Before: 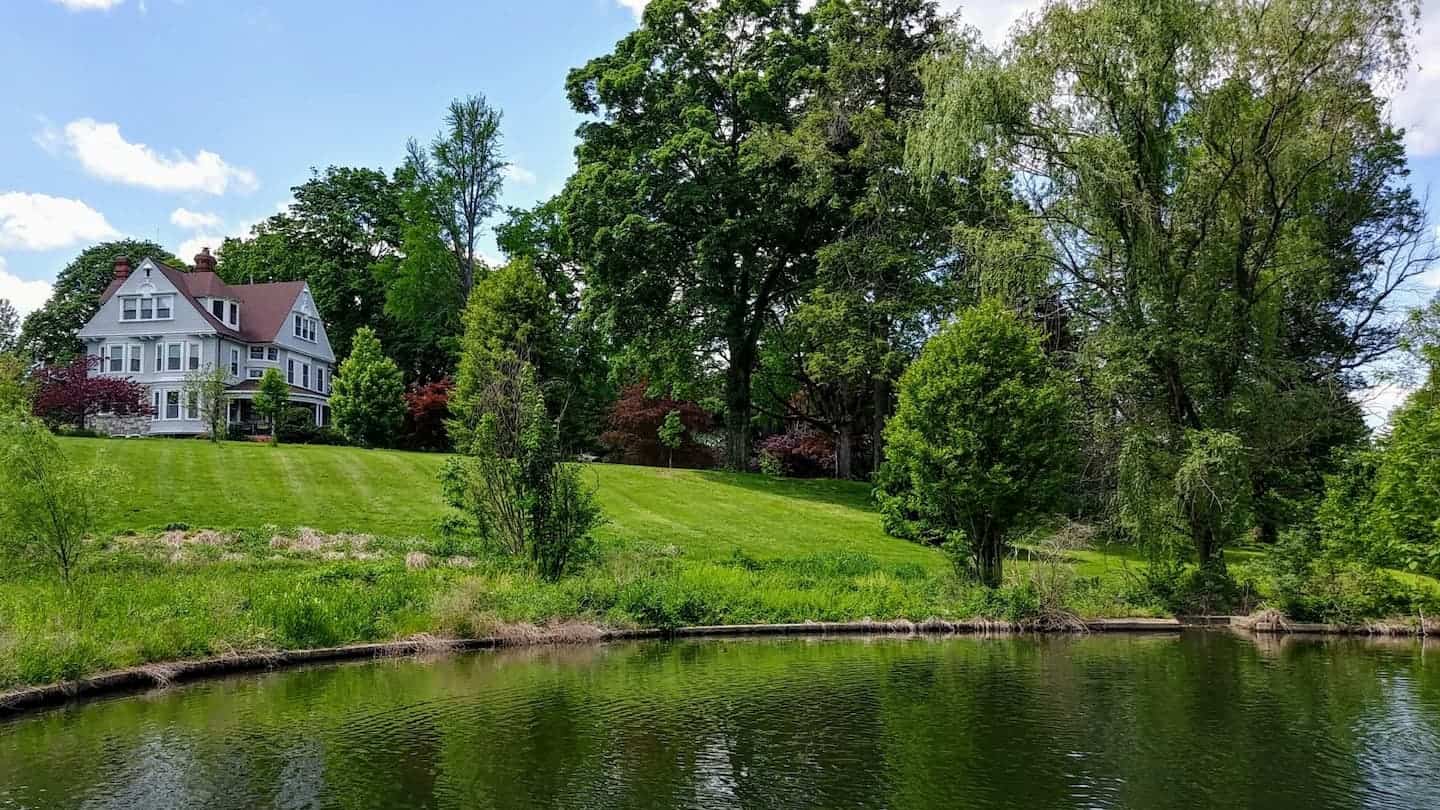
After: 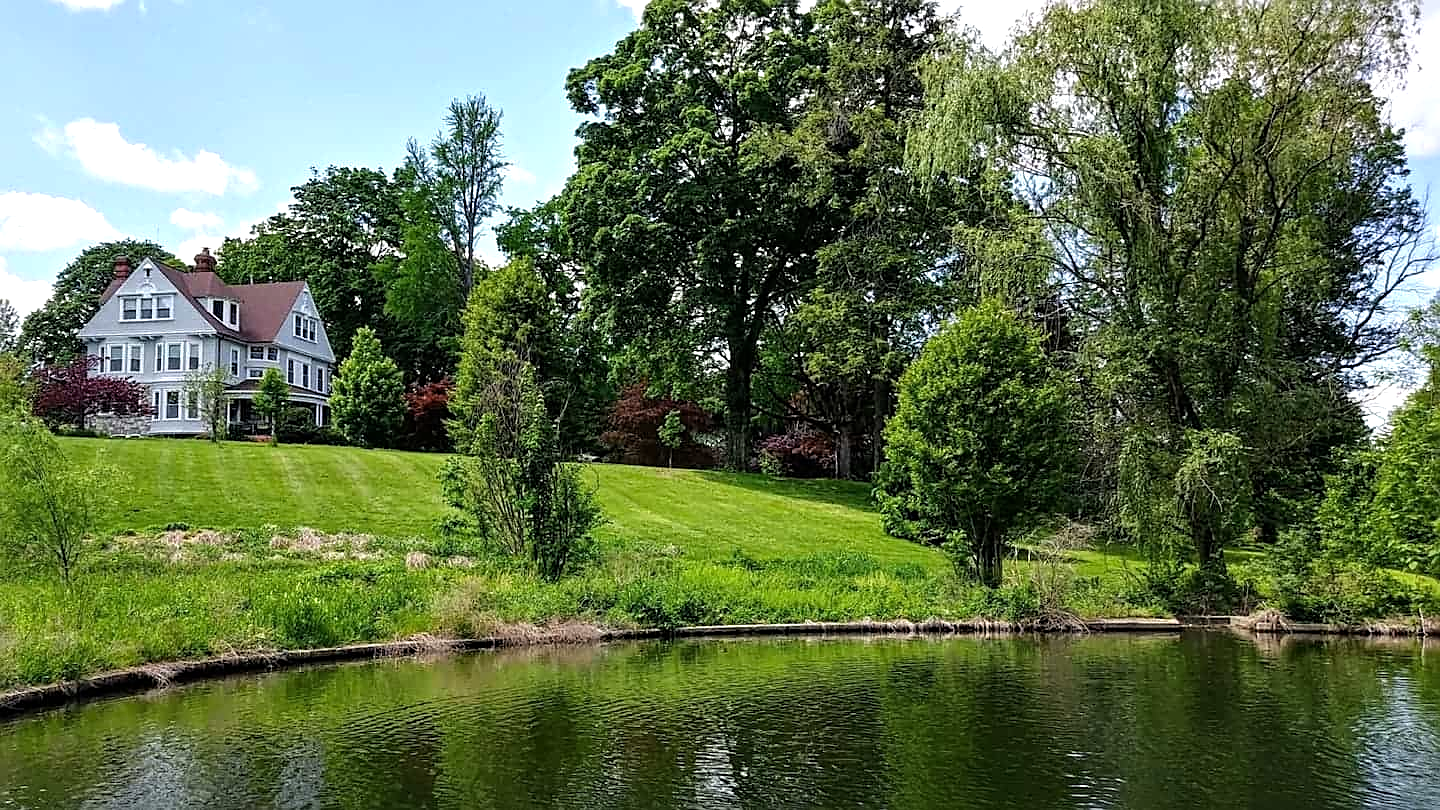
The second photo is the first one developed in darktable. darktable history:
tone equalizer: -8 EV -0.395 EV, -7 EV -0.414 EV, -6 EV -0.31 EV, -5 EV -0.188 EV, -3 EV 0.23 EV, -2 EV 0.319 EV, -1 EV 0.376 EV, +0 EV 0.411 EV
sharpen: on, module defaults
